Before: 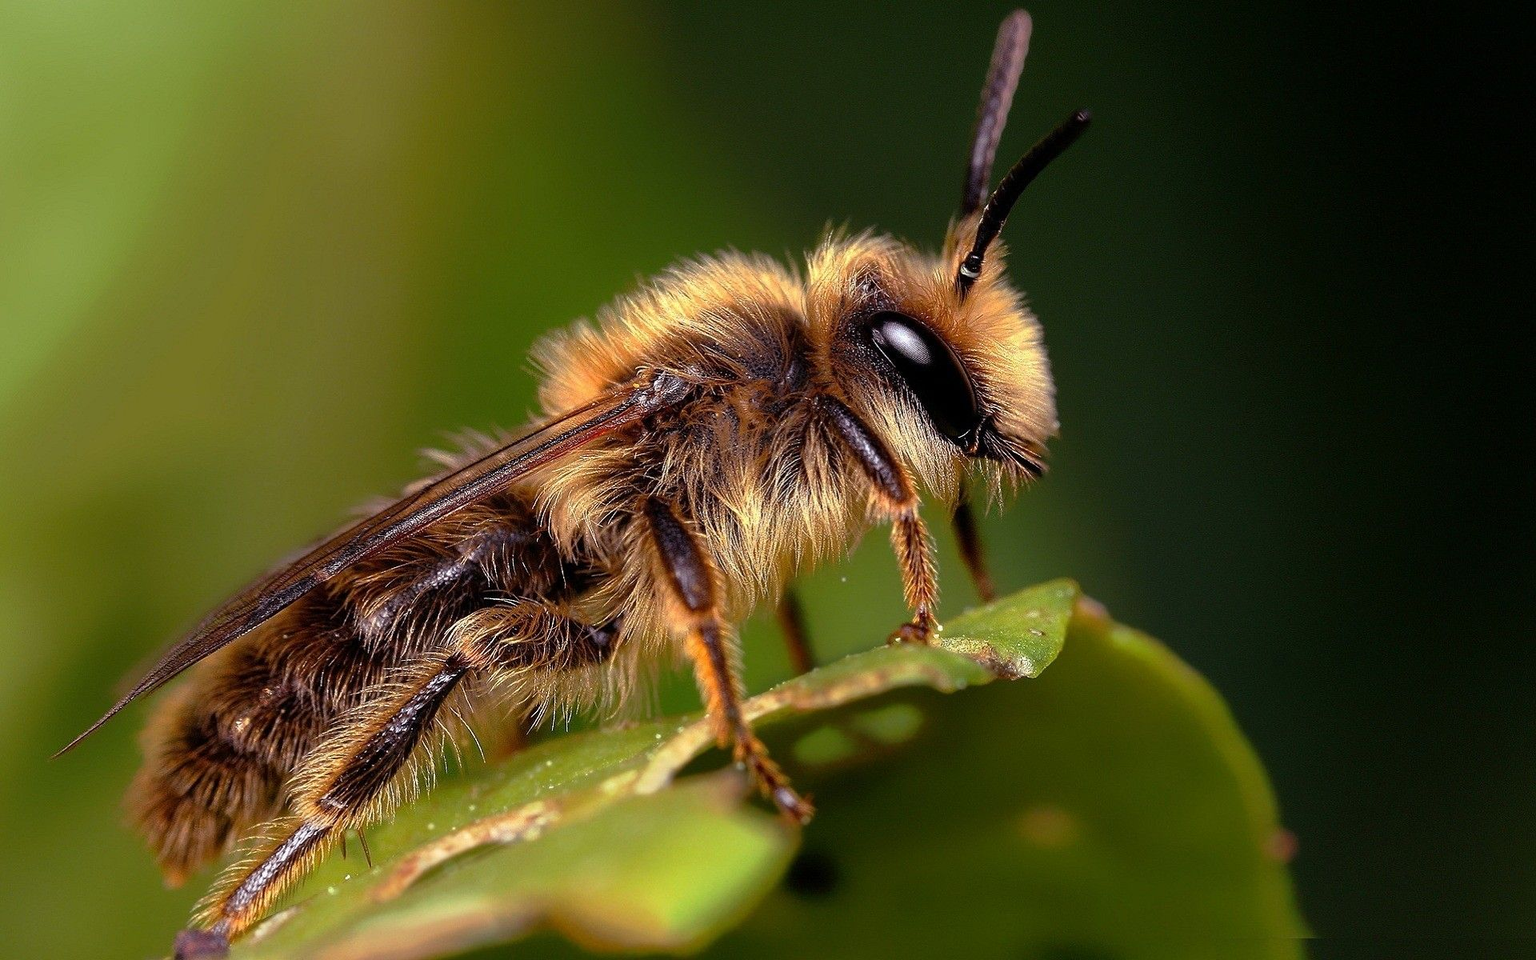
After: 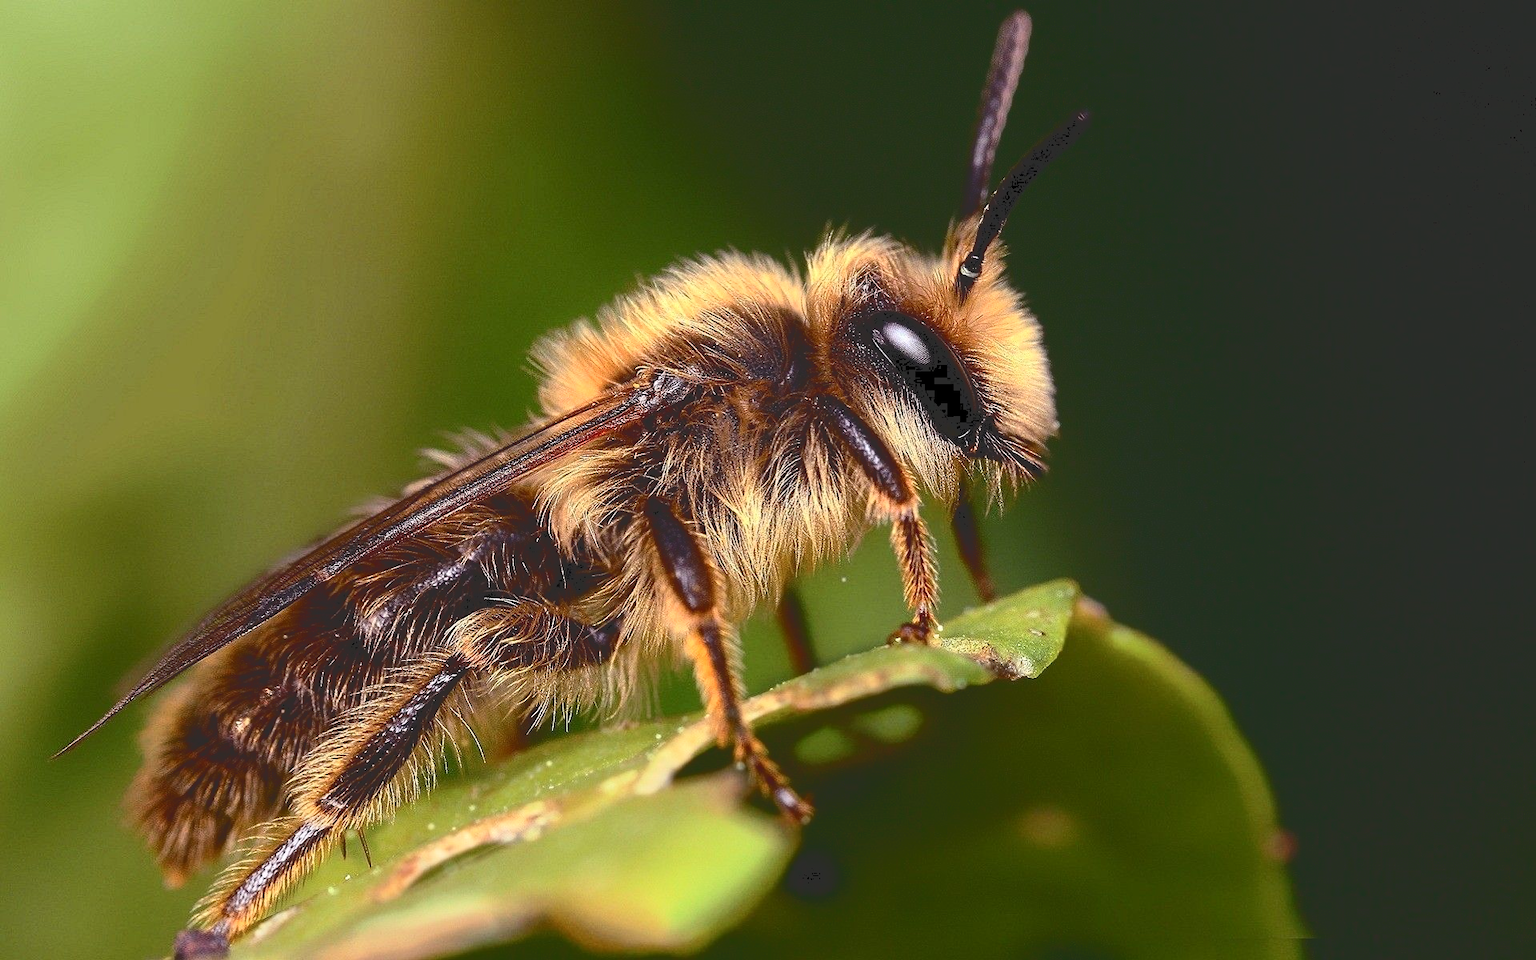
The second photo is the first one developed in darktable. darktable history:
tone curve: curves: ch0 [(0, 0) (0.003, 0.172) (0.011, 0.177) (0.025, 0.177) (0.044, 0.177) (0.069, 0.178) (0.1, 0.181) (0.136, 0.19) (0.177, 0.208) (0.224, 0.226) (0.277, 0.274) (0.335, 0.338) (0.399, 0.43) (0.468, 0.535) (0.543, 0.635) (0.623, 0.726) (0.709, 0.815) (0.801, 0.882) (0.898, 0.936) (1, 1)], color space Lab, independent channels, preserve colors none
